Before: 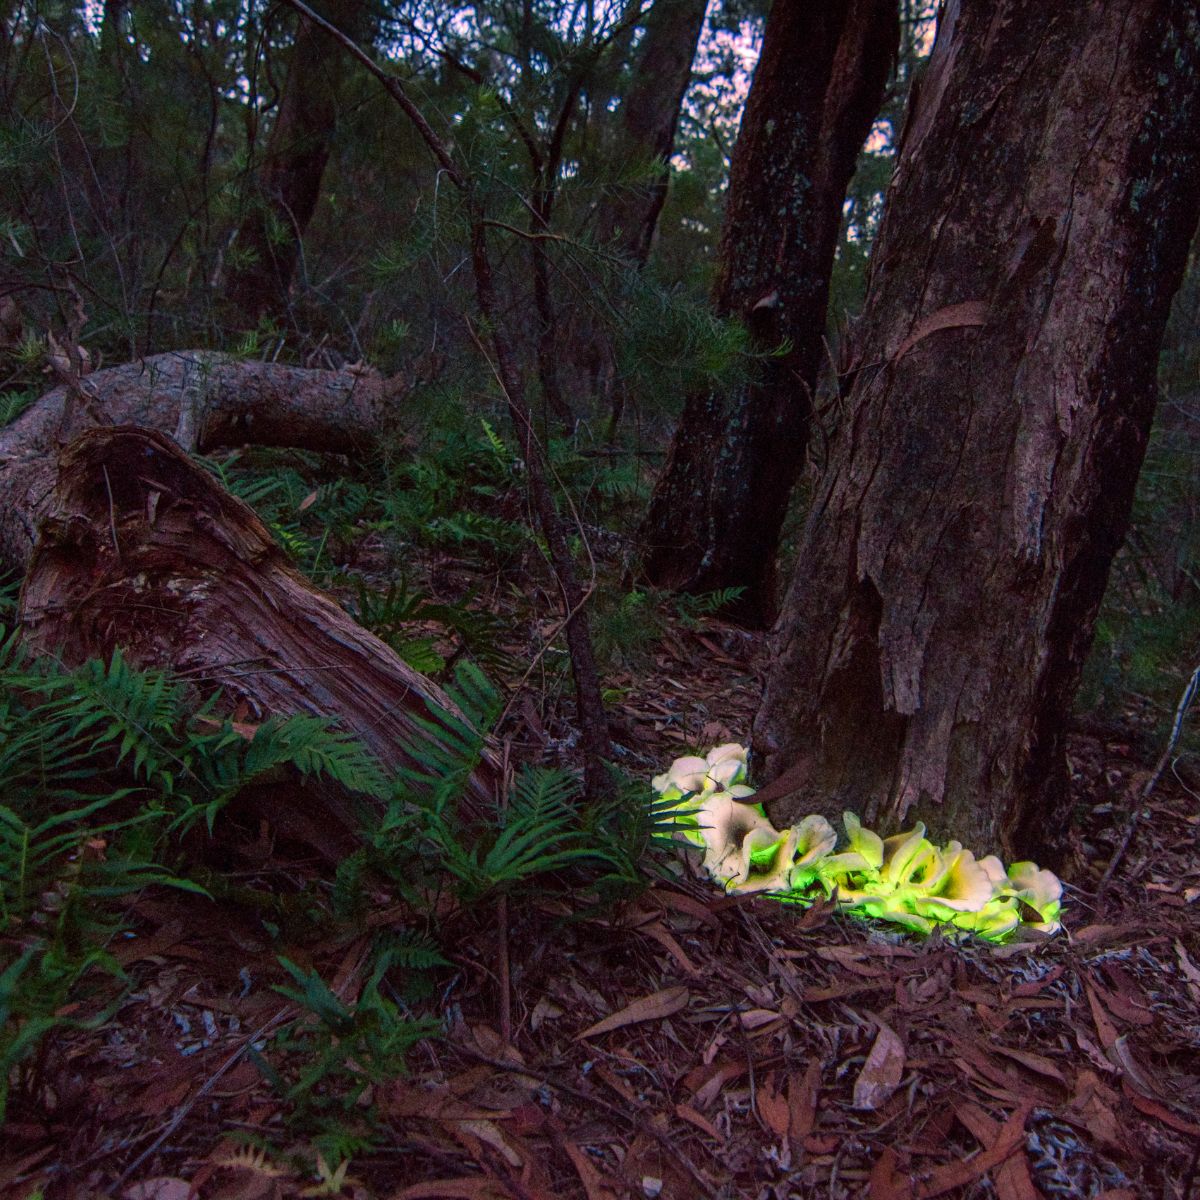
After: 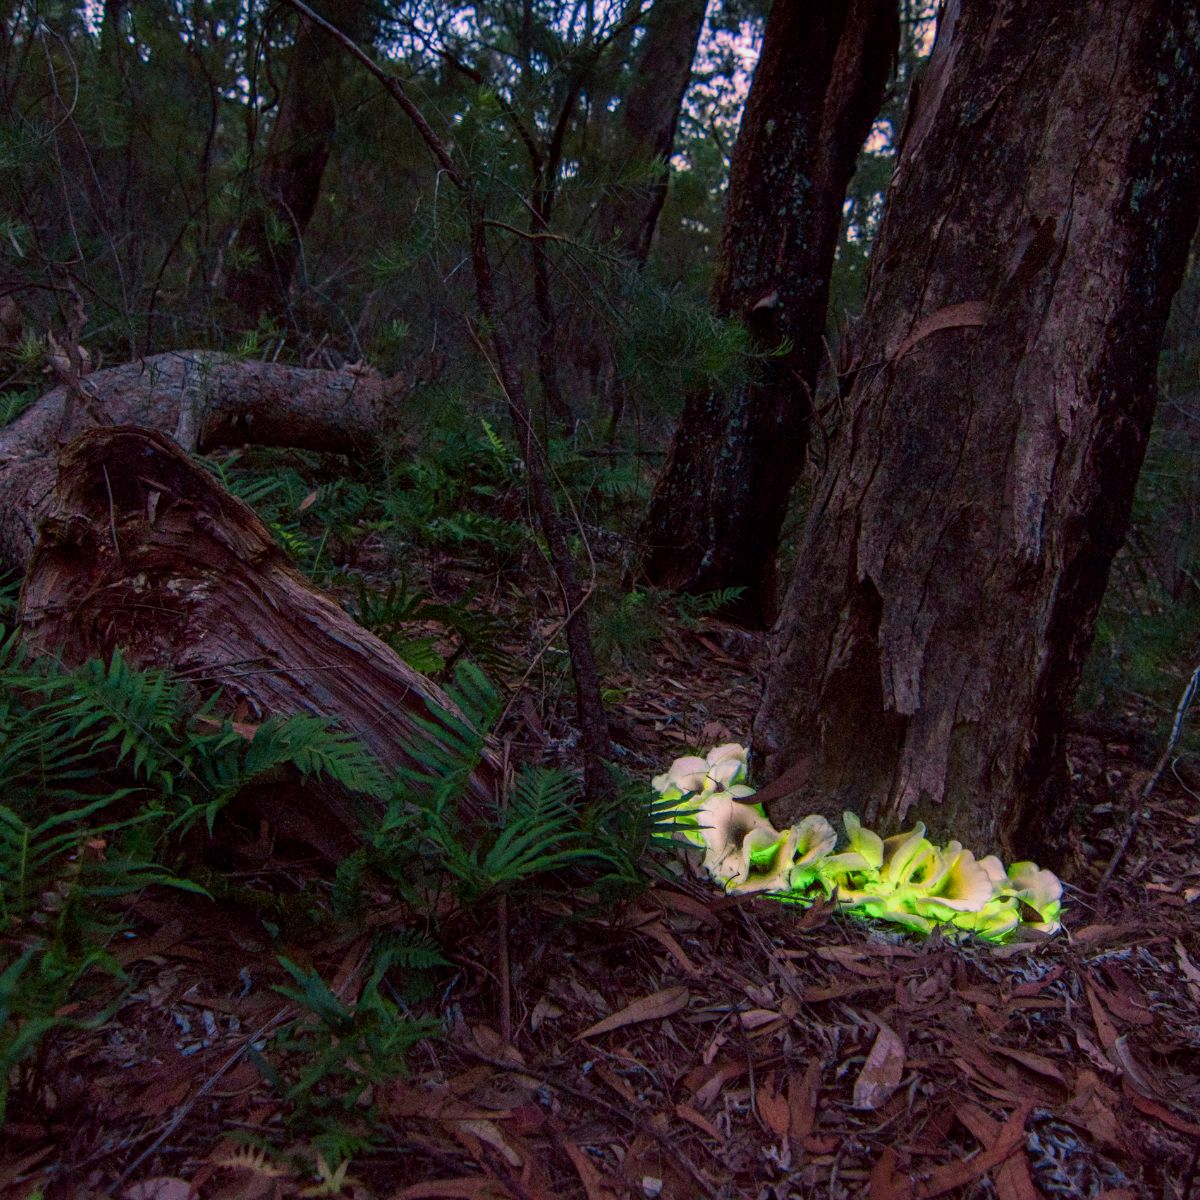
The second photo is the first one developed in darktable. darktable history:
exposure: black level correction 0.001, exposure -0.201 EV, compensate highlight preservation false
